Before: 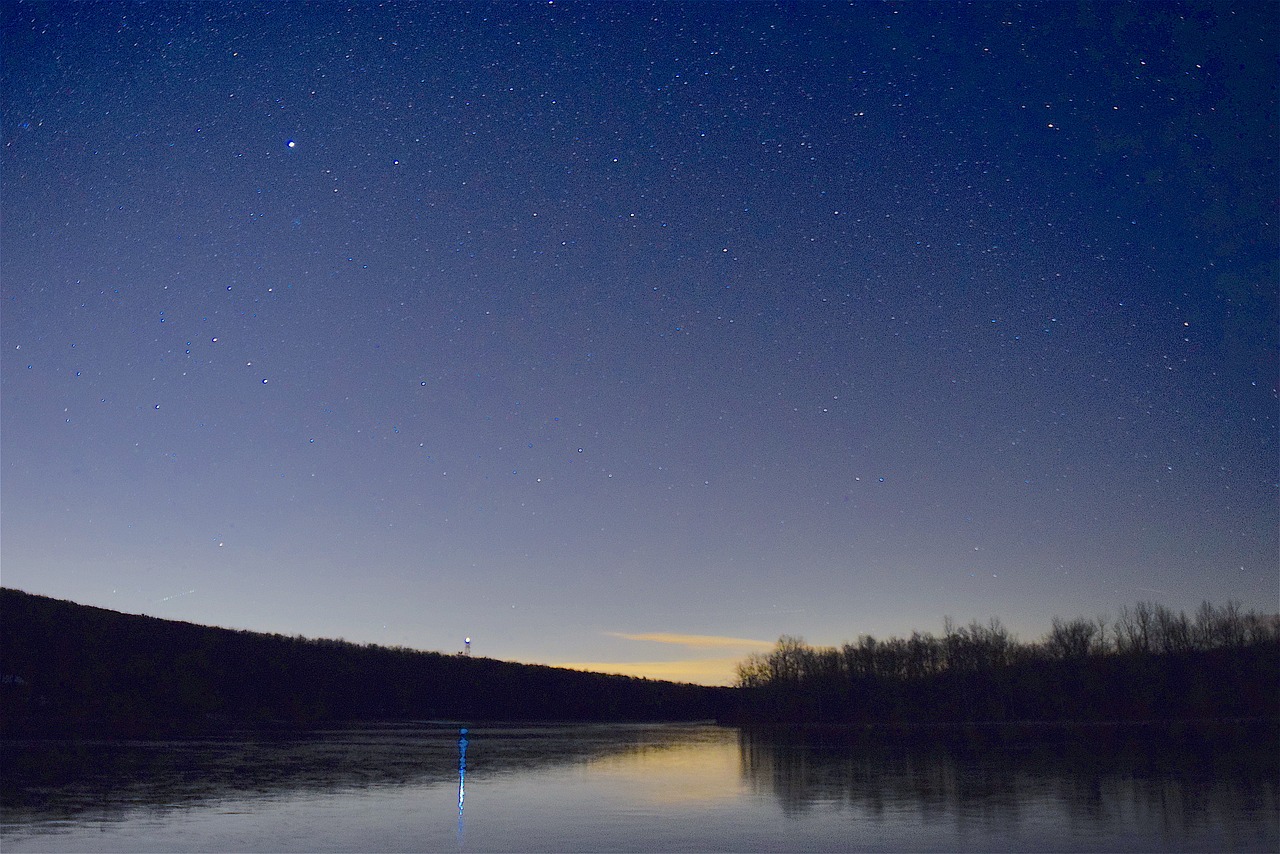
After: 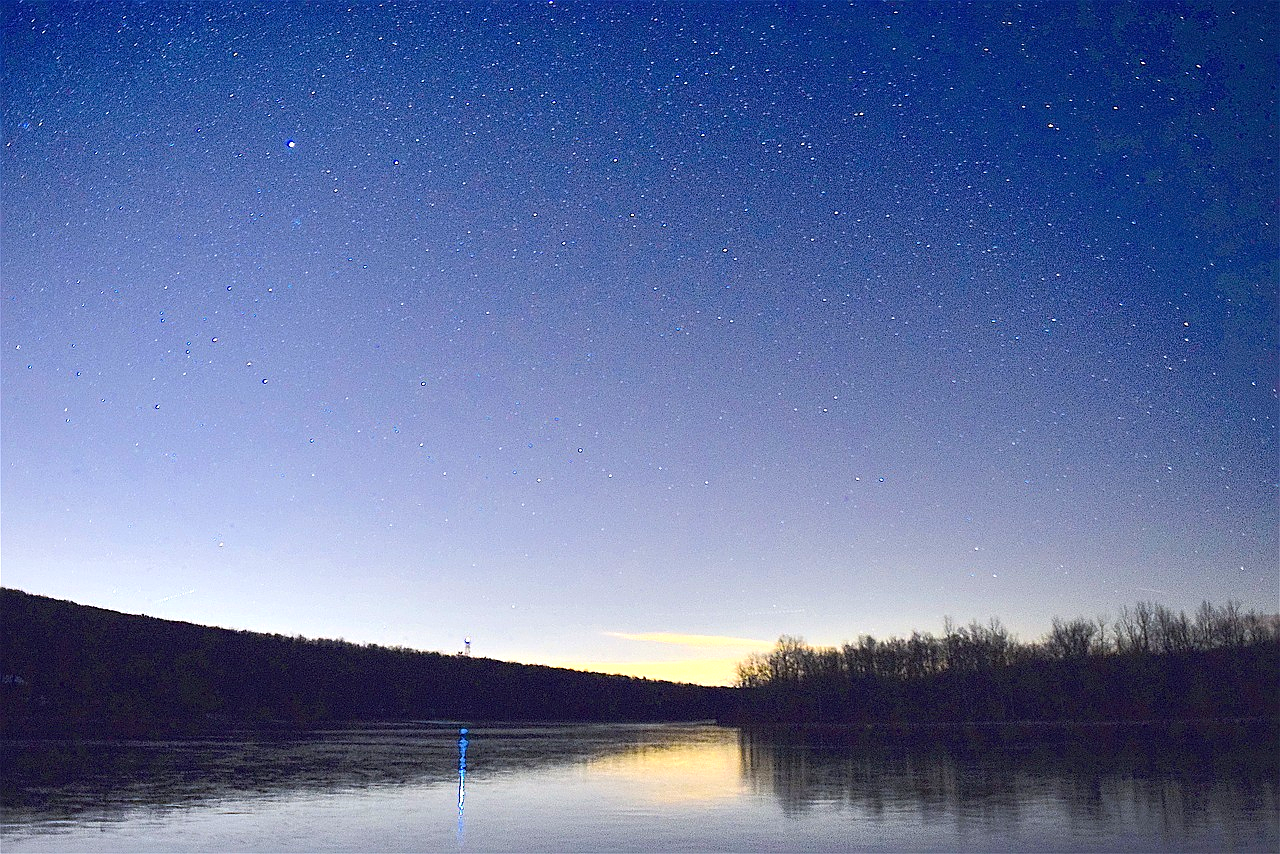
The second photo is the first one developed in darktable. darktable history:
white balance: emerald 1
sharpen: on, module defaults
exposure: black level correction 0, exposure 1.2 EV, compensate highlight preservation false
